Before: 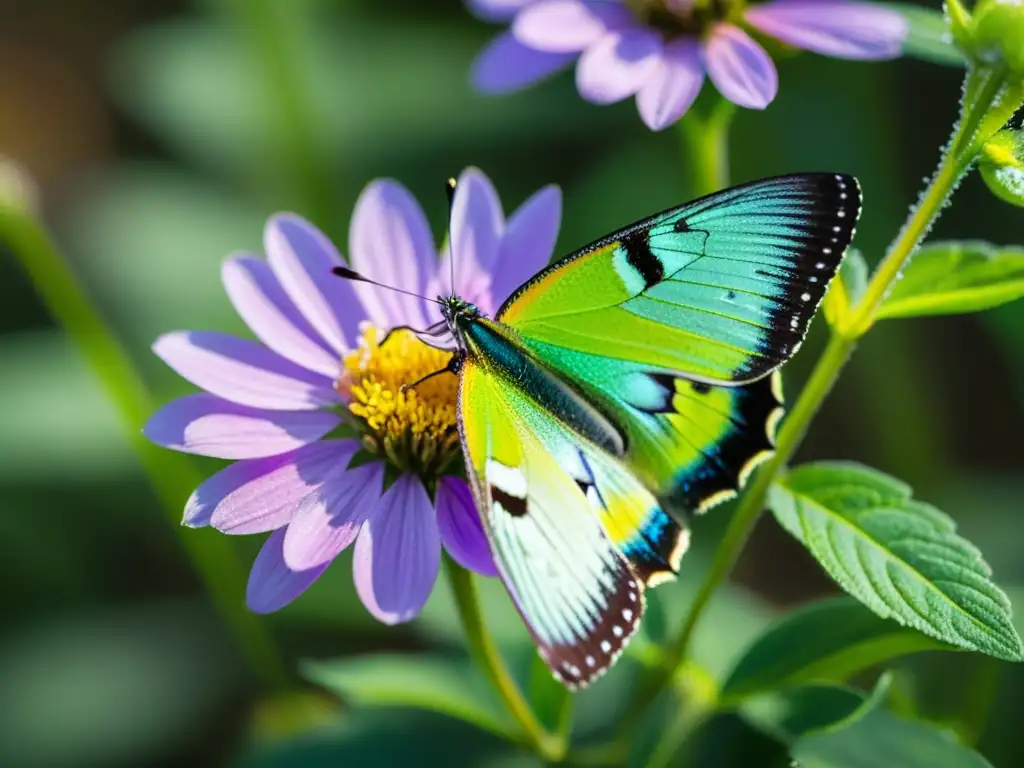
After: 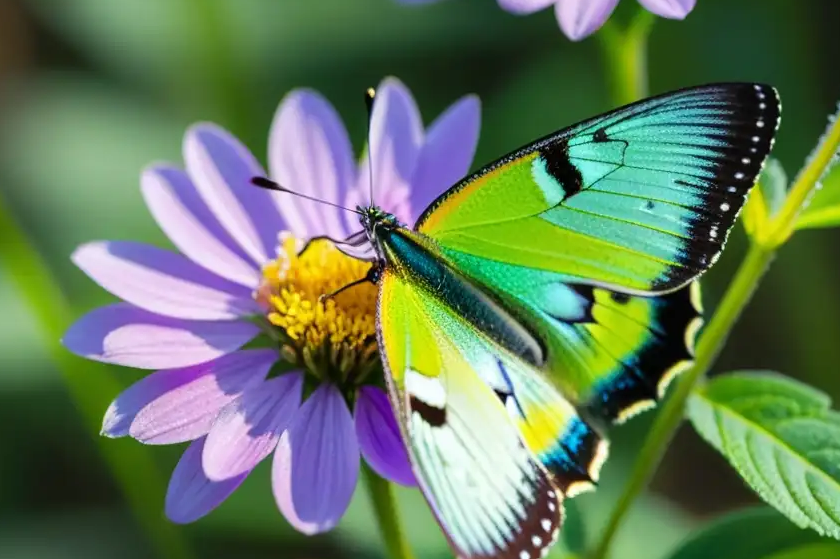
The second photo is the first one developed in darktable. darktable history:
tone equalizer: edges refinement/feathering 500, mask exposure compensation -1.57 EV, preserve details no
crop: left 7.913%, top 11.759%, right 10.011%, bottom 15.396%
